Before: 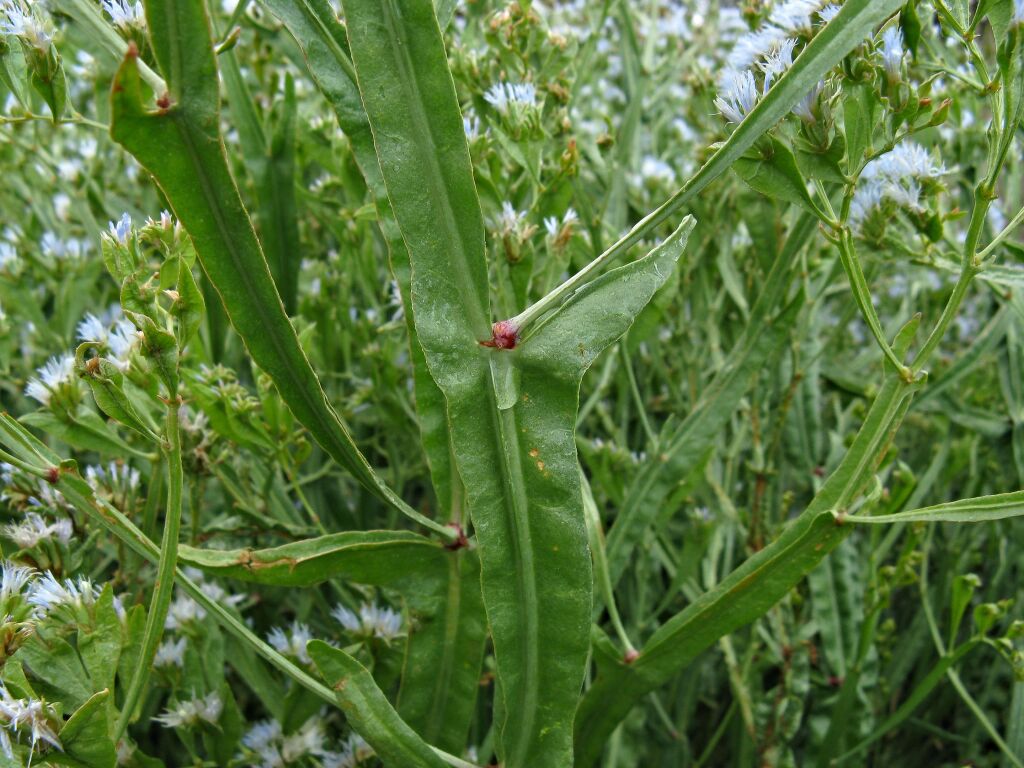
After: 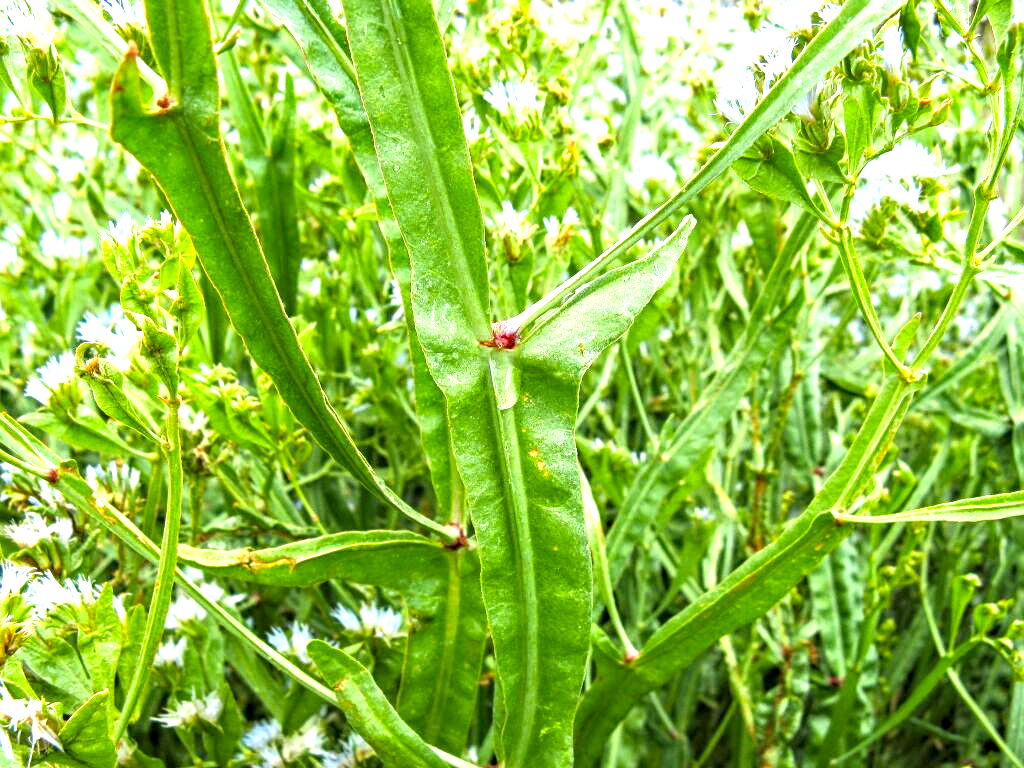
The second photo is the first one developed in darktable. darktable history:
color balance rgb: shadows lift › hue 87.53°, power › luminance -3.711%, power › chroma 0.572%, power › hue 39.37°, global offset › luminance -0.877%, perceptual saturation grading › global saturation -0.077%, global vibrance 40.371%
exposure: black level correction 0, exposure 1.098 EV, compensate exposure bias true, compensate highlight preservation false
sharpen: amount 0.202
local contrast: on, module defaults
